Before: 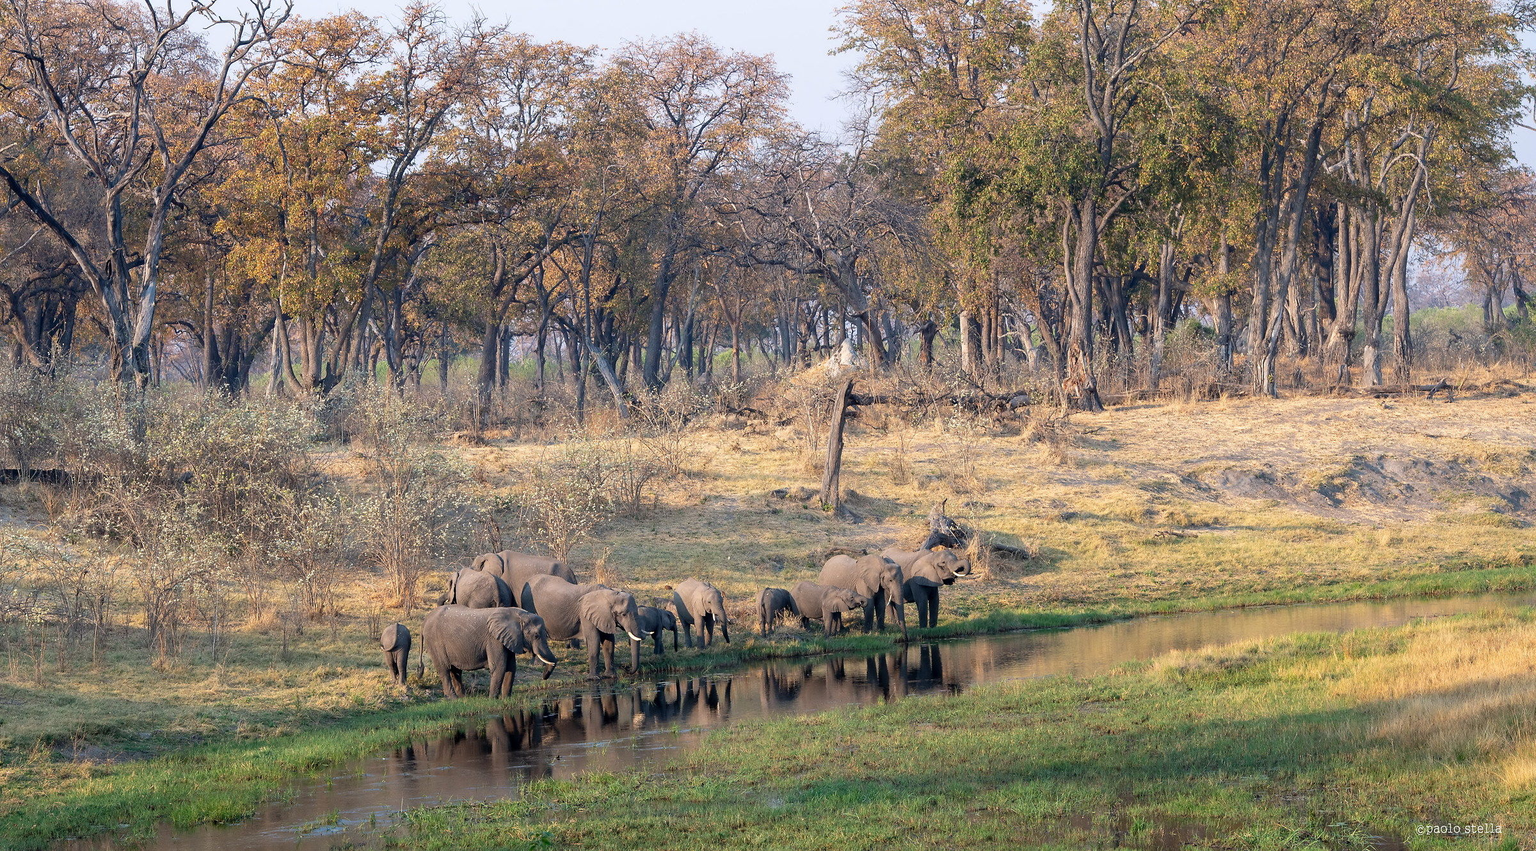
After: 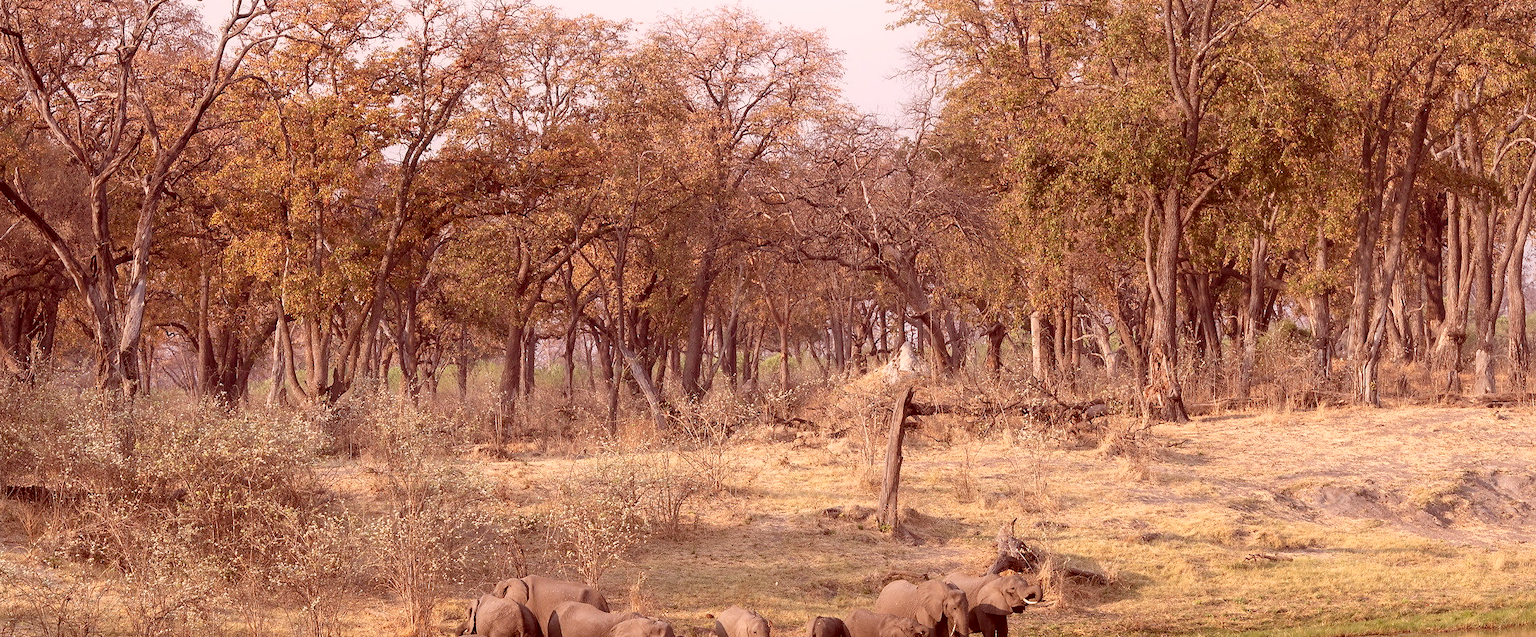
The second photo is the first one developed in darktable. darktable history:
crop: left 1.58%, top 3.382%, right 7.547%, bottom 28.504%
color correction: highlights a* 9.04, highlights b* 8.96, shadows a* 39.94, shadows b* 39.31, saturation 0.781
shadows and highlights: shadows -23.47, highlights 47.2, soften with gaussian
